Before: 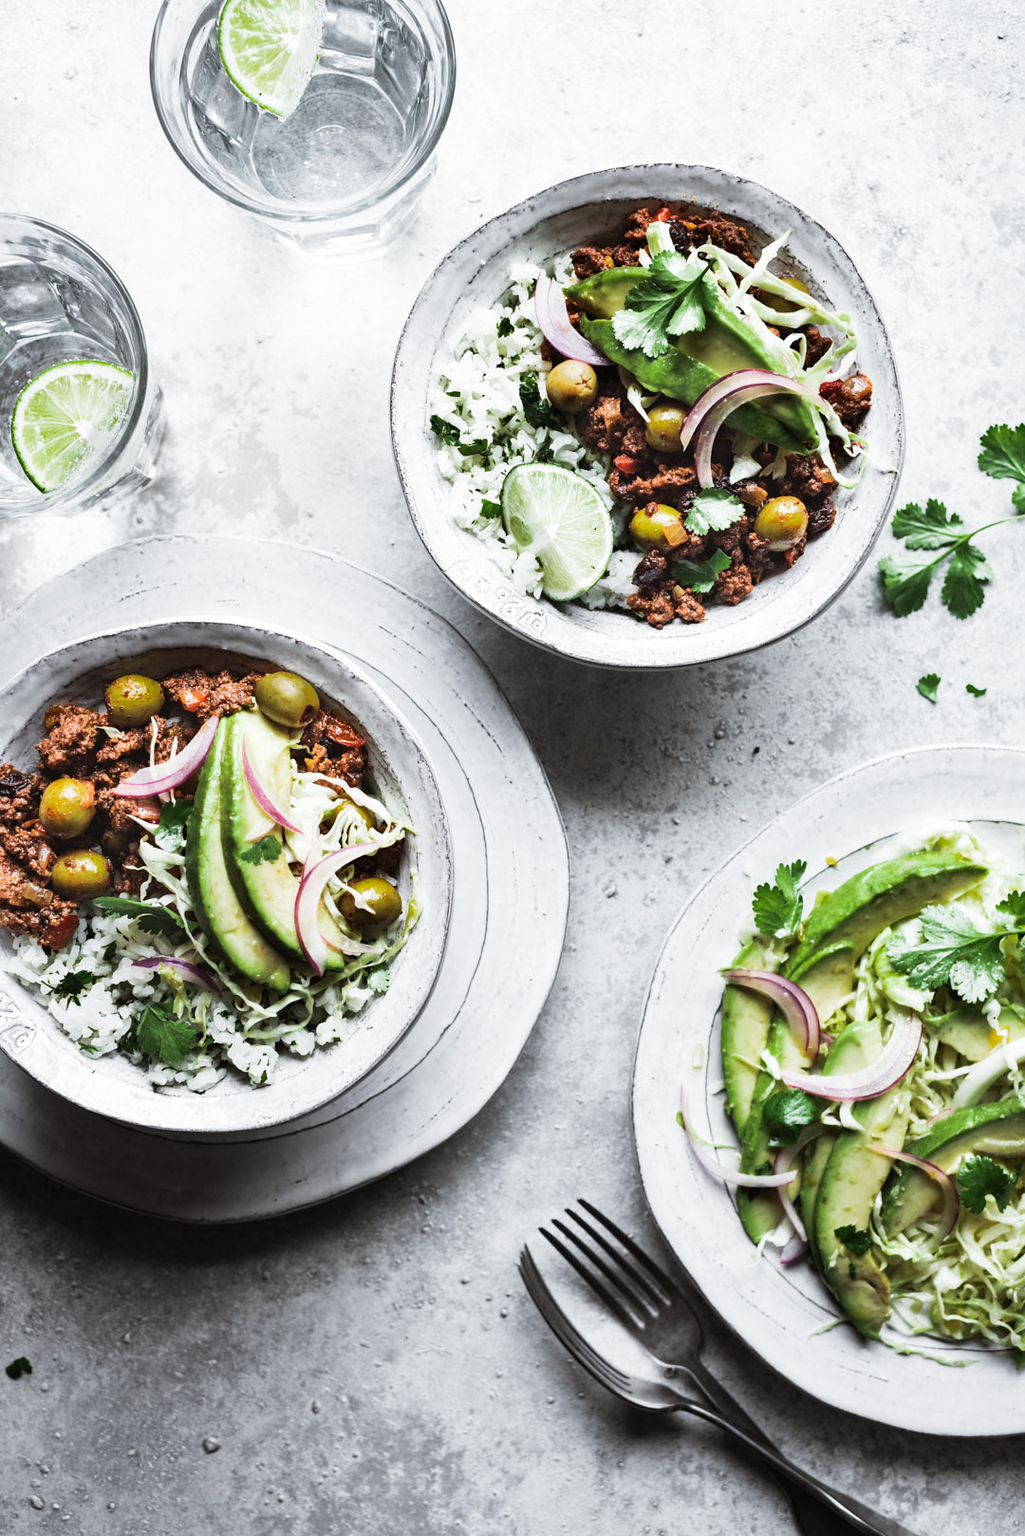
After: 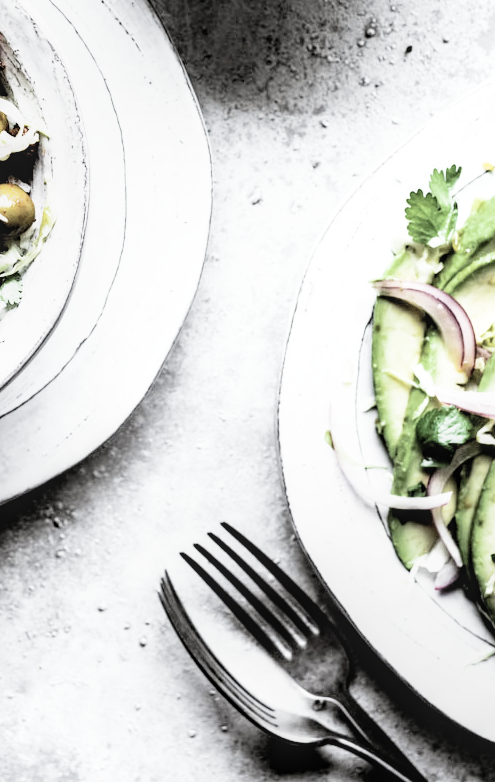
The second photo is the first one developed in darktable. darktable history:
filmic rgb: black relative exposure -5 EV, hardness 2.88, contrast 1.4, highlights saturation mix -30%
crop: left 35.976%, top 45.819%, right 18.162%, bottom 5.807%
color correction: saturation 0.5
local contrast: on, module defaults
exposure: black level correction 0.009, exposure 1.425 EV, compensate highlight preservation false
